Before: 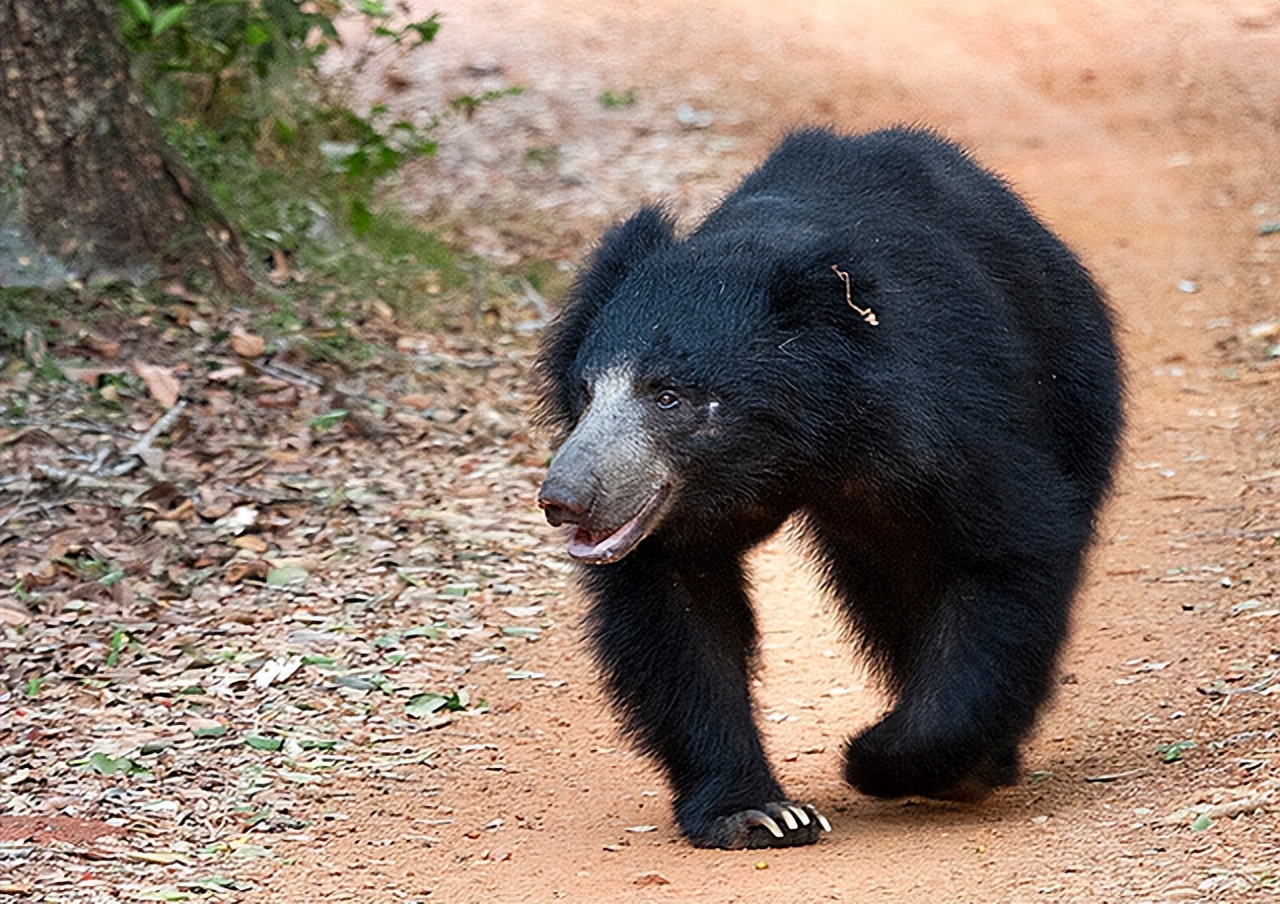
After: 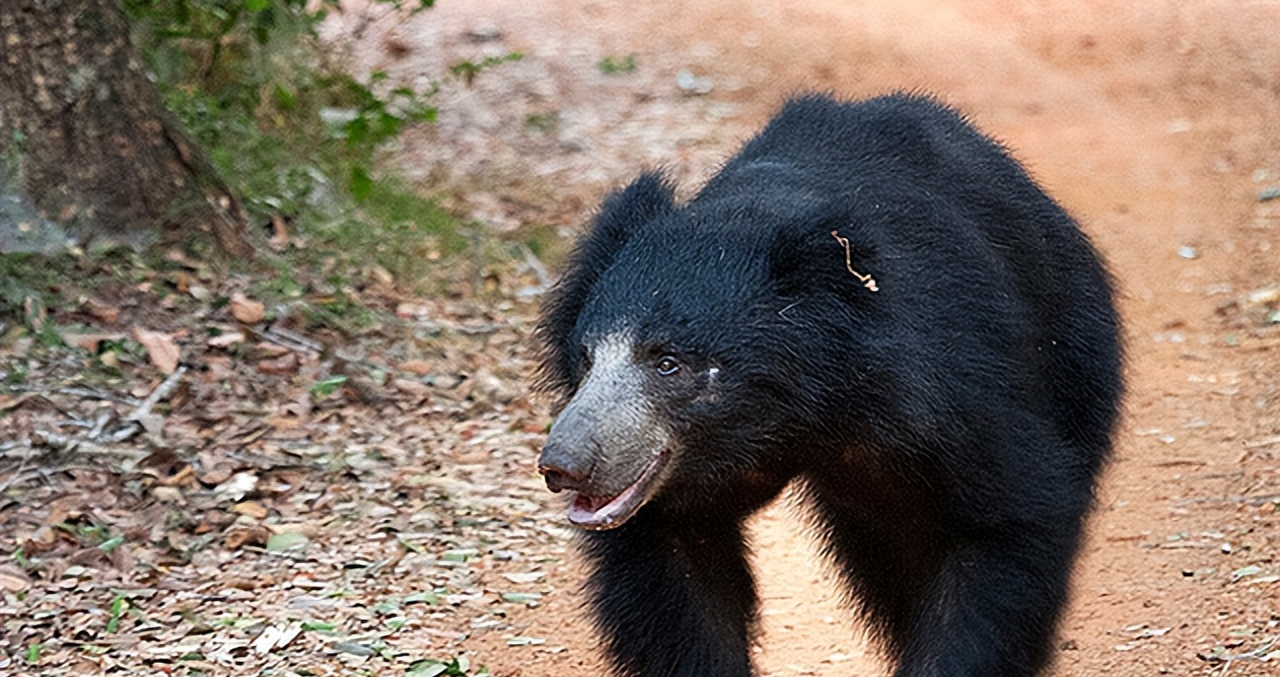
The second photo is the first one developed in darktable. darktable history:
crop: top 3.787%, bottom 21.219%
